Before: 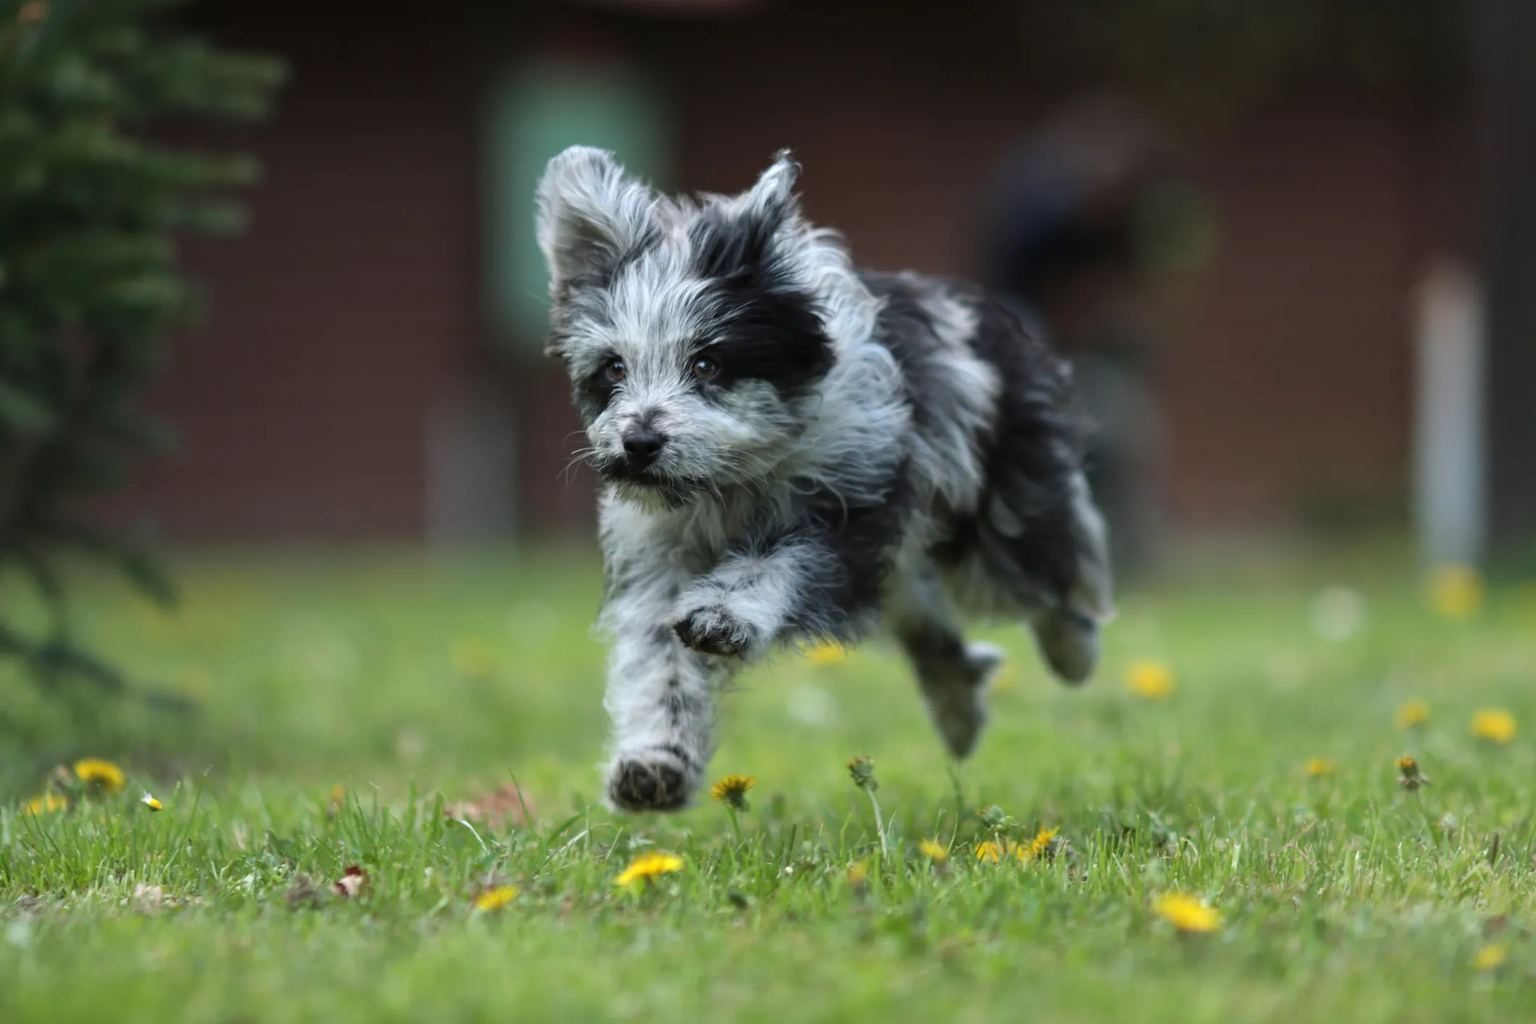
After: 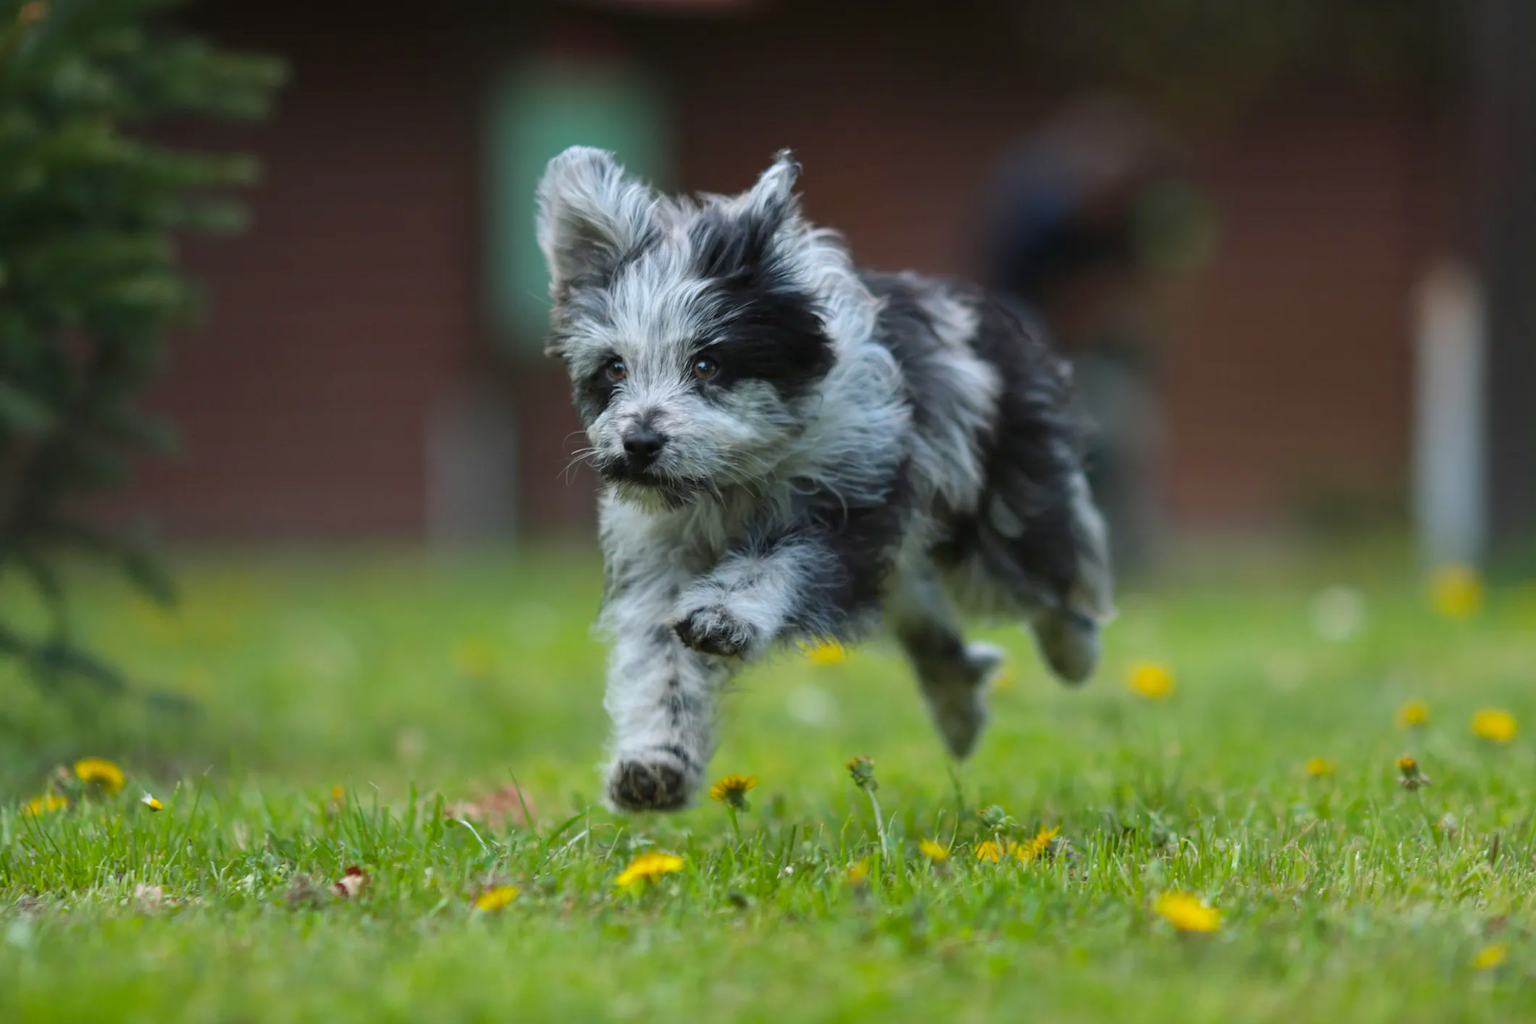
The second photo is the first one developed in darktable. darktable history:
color balance rgb: perceptual saturation grading › global saturation 24.874%, contrast -10.257%
tone equalizer: smoothing diameter 24.87%, edges refinement/feathering 5.74, preserve details guided filter
